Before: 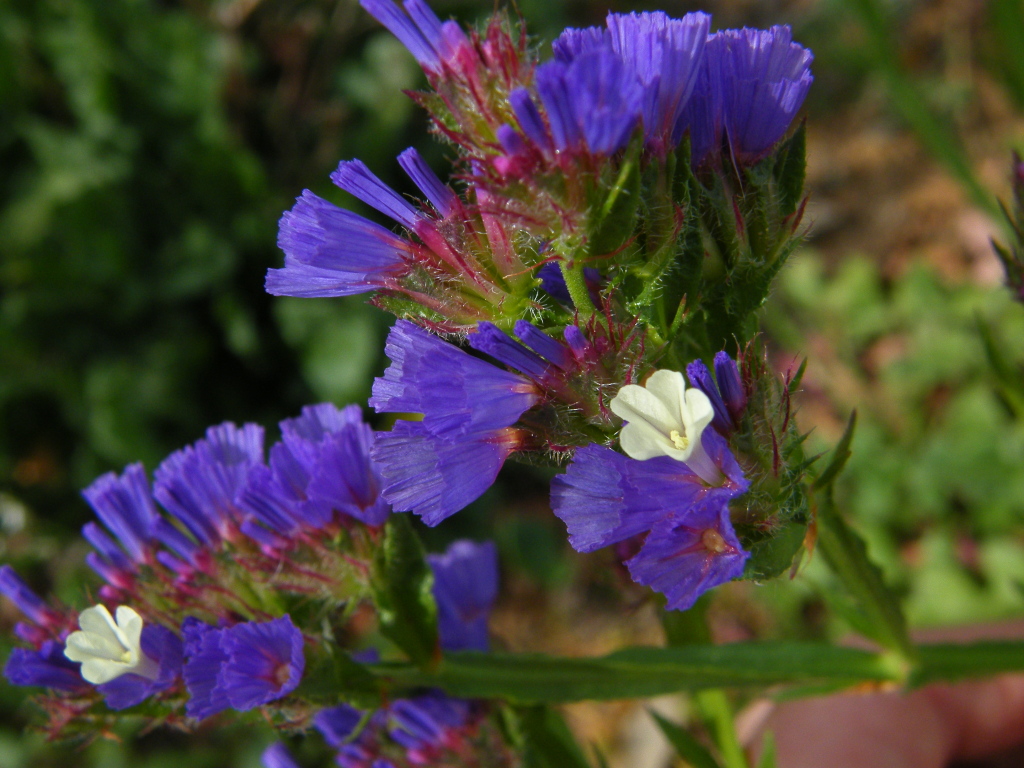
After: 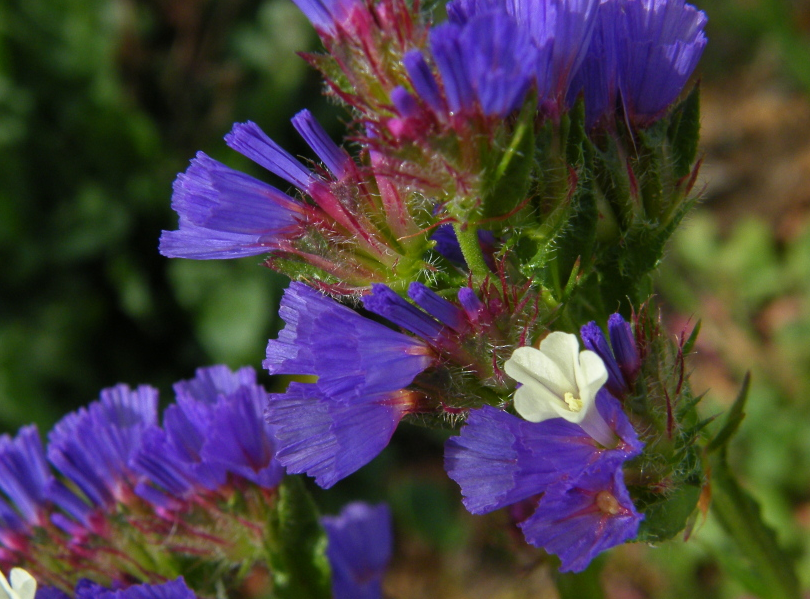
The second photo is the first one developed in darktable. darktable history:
crop and rotate: left 10.432%, top 5.01%, right 10.403%, bottom 16.876%
